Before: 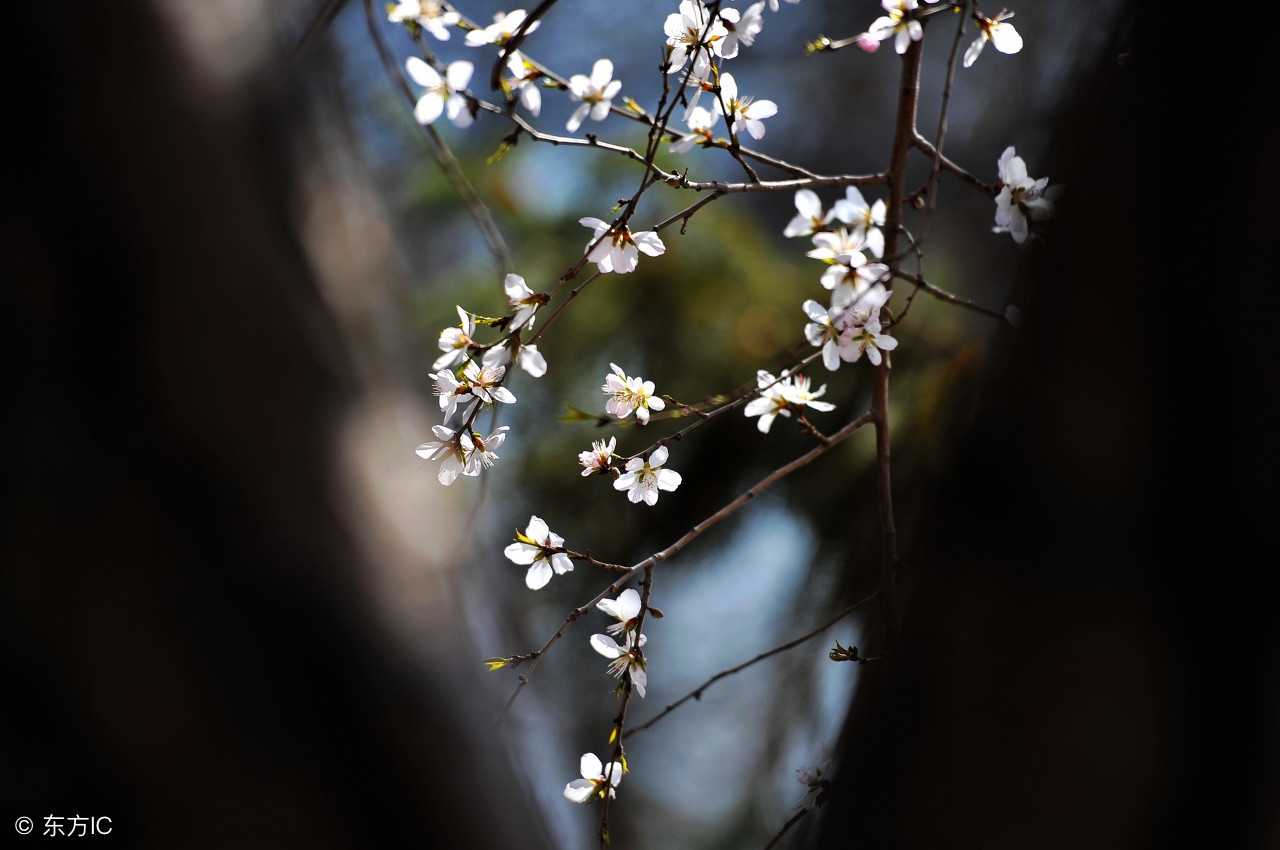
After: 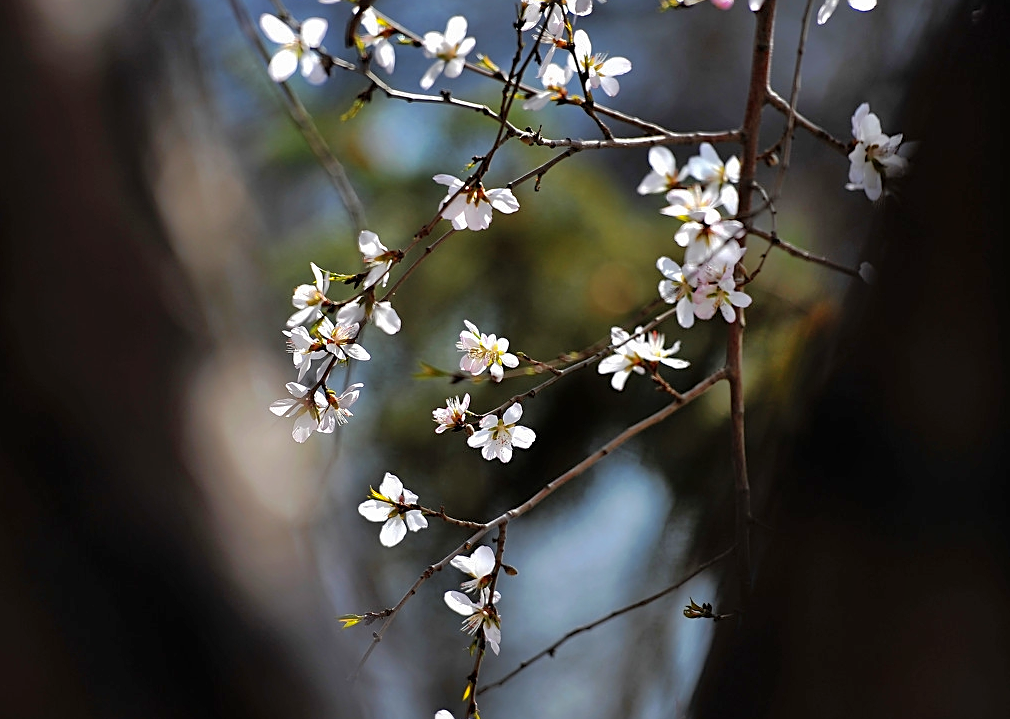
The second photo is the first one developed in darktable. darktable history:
sharpen: on, module defaults
crop: left 11.464%, top 5.067%, right 9.597%, bottom 10.335%
shadows and highlights: on, module defaults
